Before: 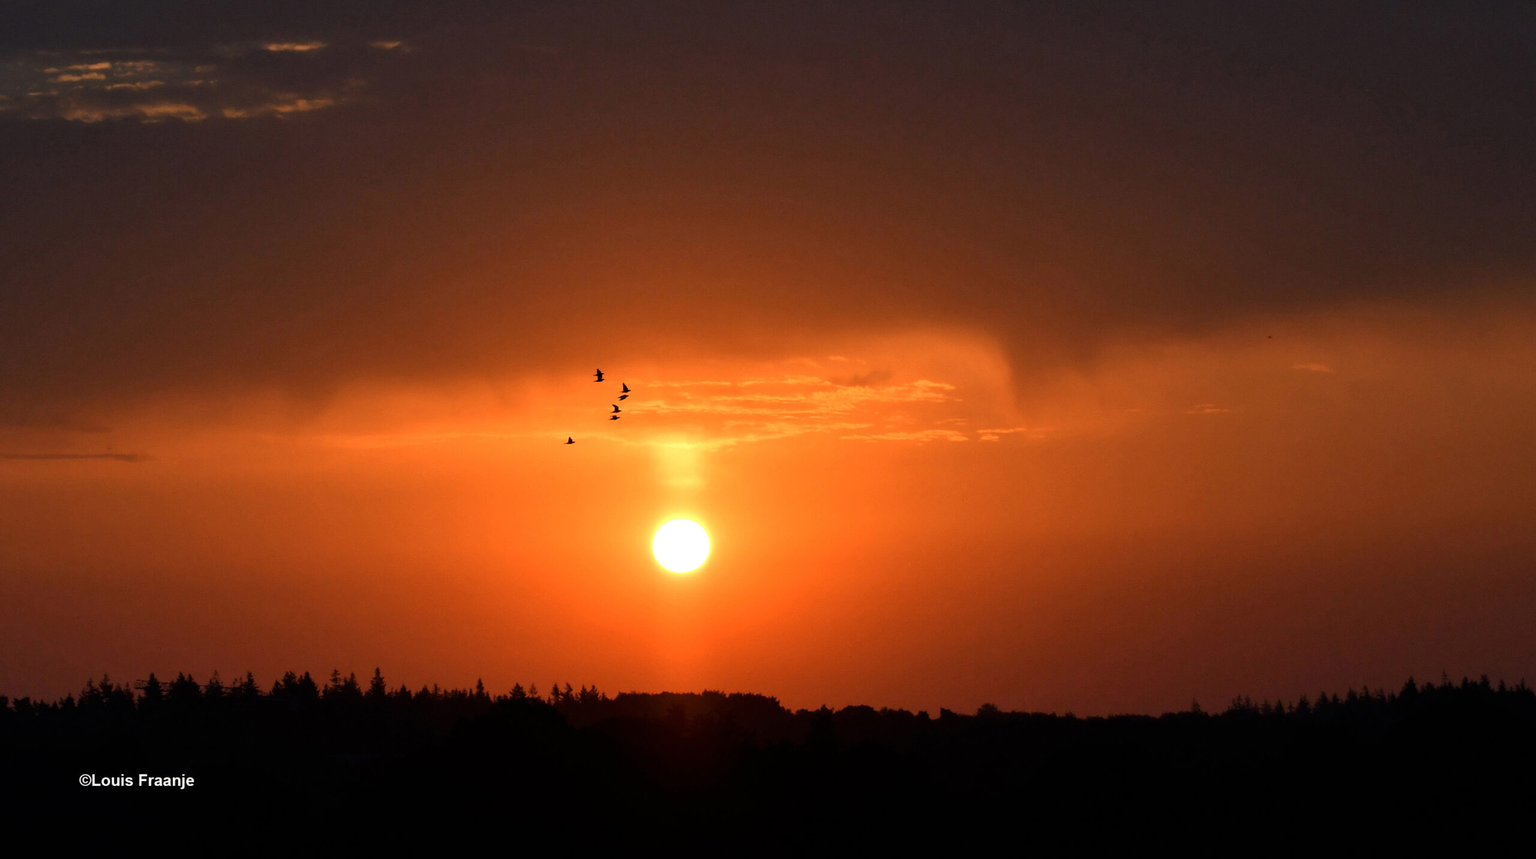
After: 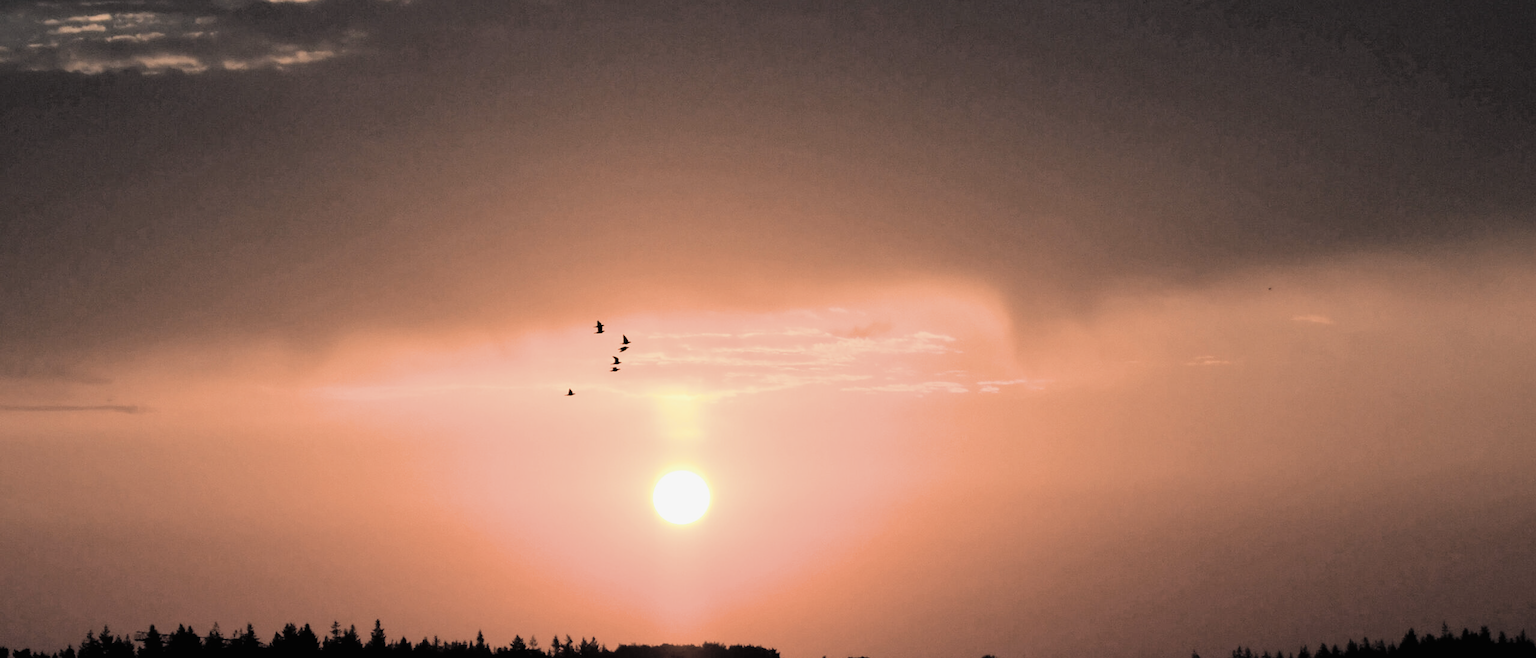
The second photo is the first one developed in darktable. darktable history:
exposure: exposure 0.74 EV, compensate highlight preservation false
contrast brightness saturation: brightness 0.18, saturation -0.5
tone equalizer: on, module defaults
filmic rgb: black relative exposure -7.65 EV, white relative exposure 4.56 EV, hardness 3.61, contrast 1.25
crop: top 5.667%, bottom 17.637%
